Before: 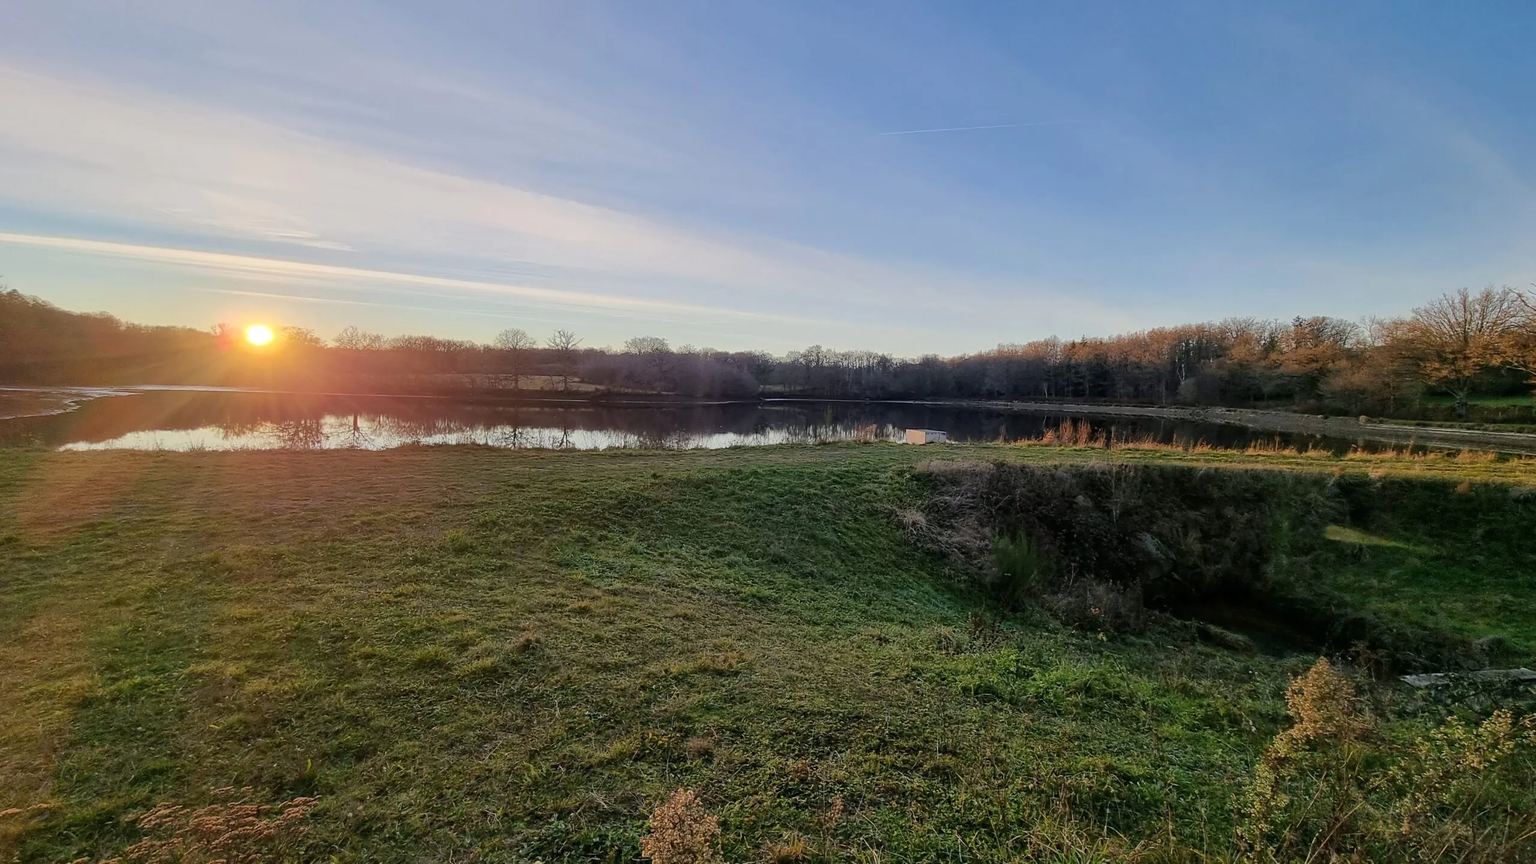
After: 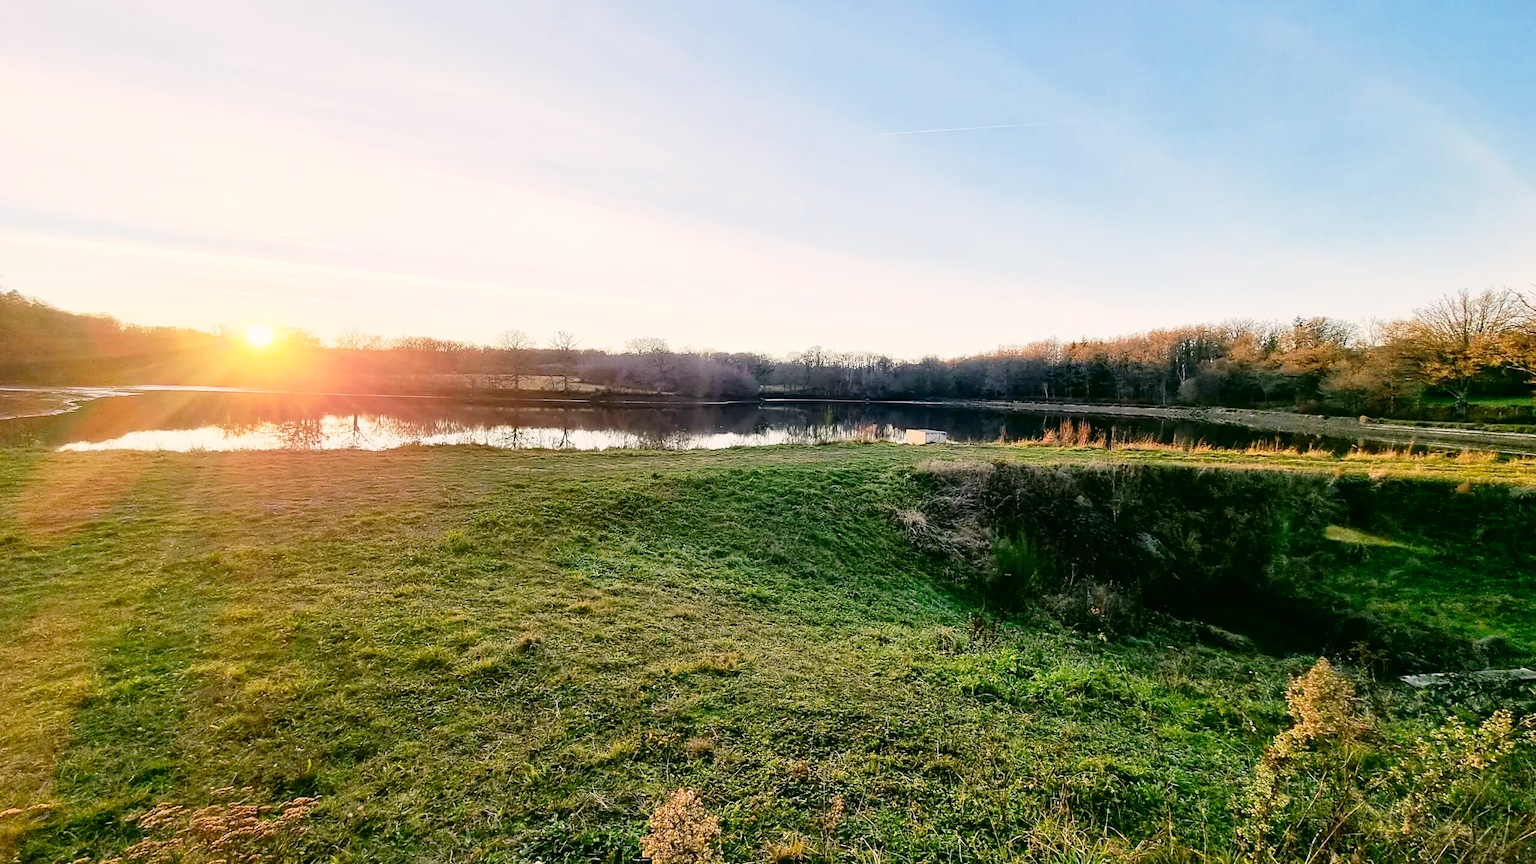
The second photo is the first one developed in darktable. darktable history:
color correction: highlights a* 4.02, highlights b* 4.98, shadows a* -7.55, shadows b* 4.98
base curve: curves: ch0 [(0, 0) (0.012, 0.01) (0.073, 0.168) (0.31, 0.711) (0.645, 0.957) (1, 1)], preserve colors none
